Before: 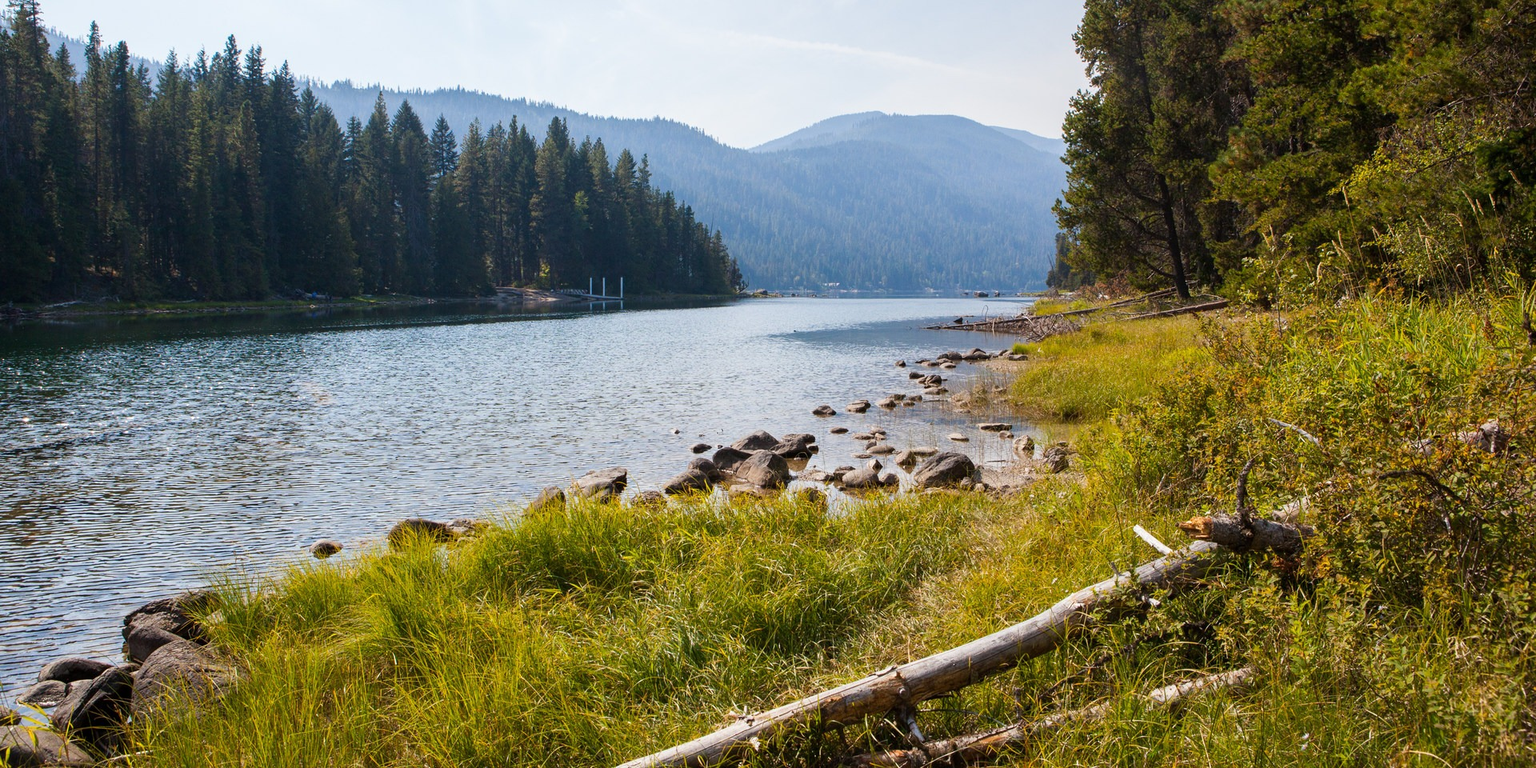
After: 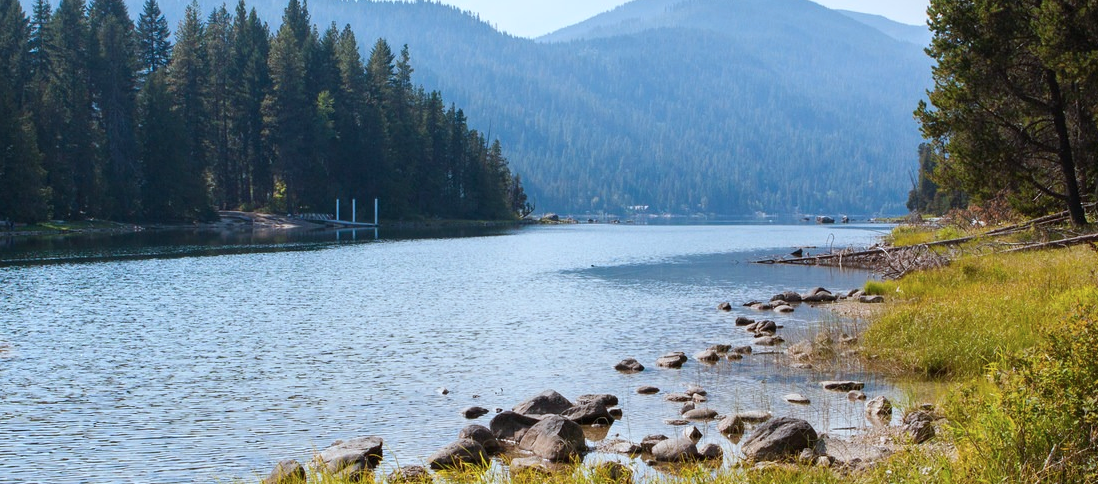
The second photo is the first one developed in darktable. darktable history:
crop: left 20.932%, top 15.471%, right 21.848%, bottom 34.081%
color correction: highlights a* -4.18, highlights b* -10.81
